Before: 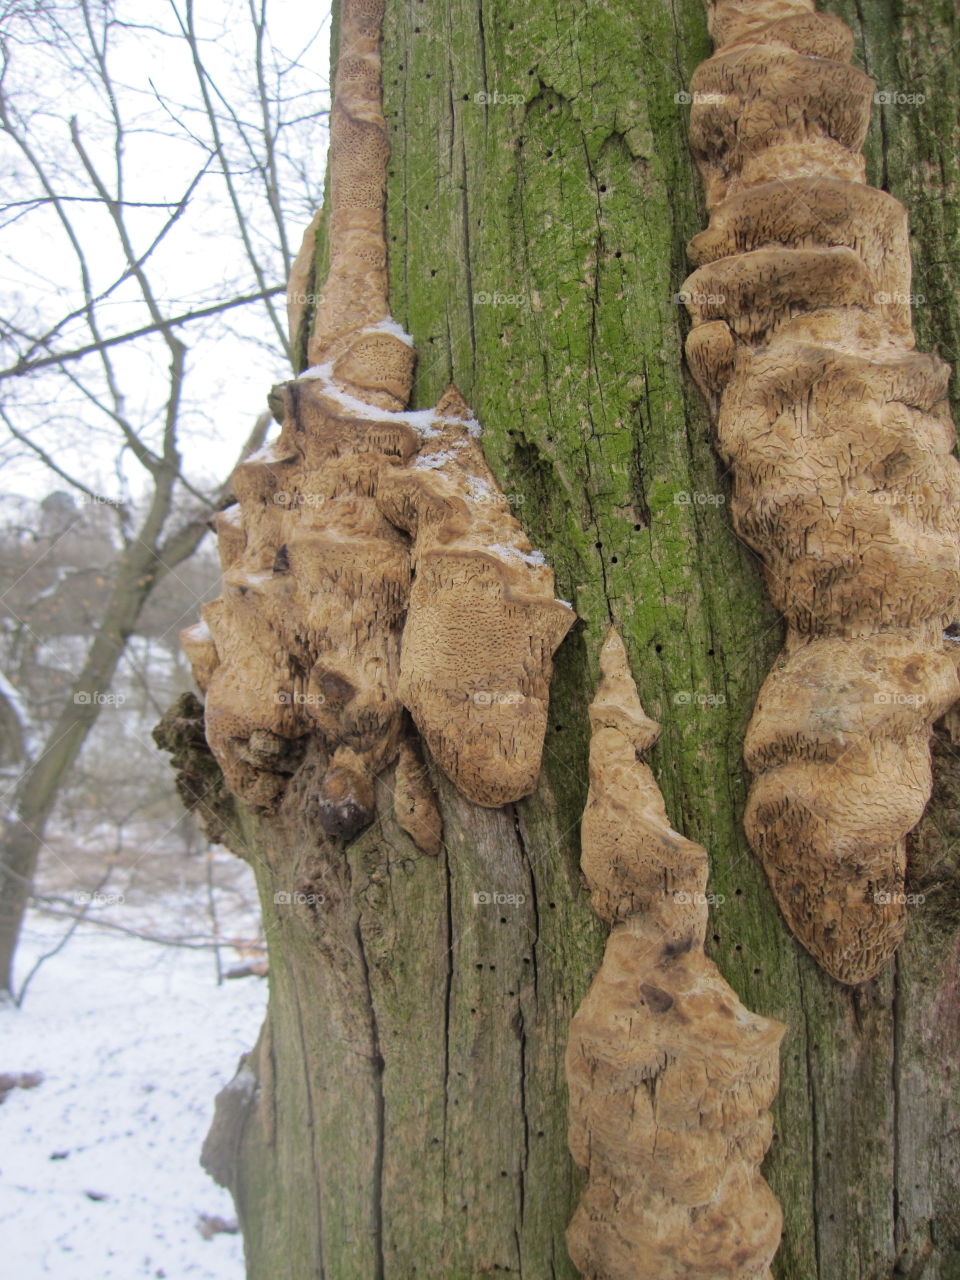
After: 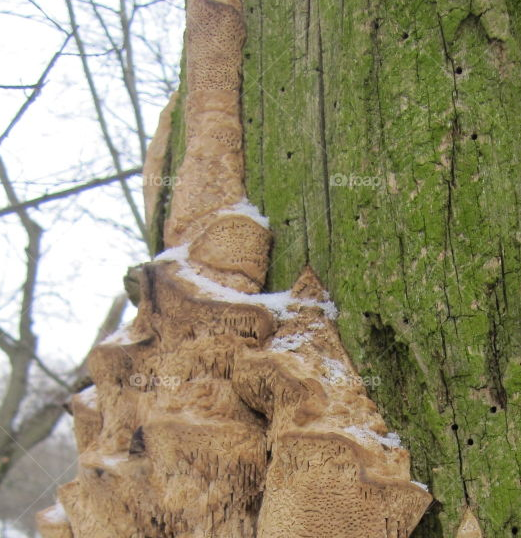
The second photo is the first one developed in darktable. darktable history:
crop: left 15.047%, top 9.235%, right 30.626%, bottom 48.72%
